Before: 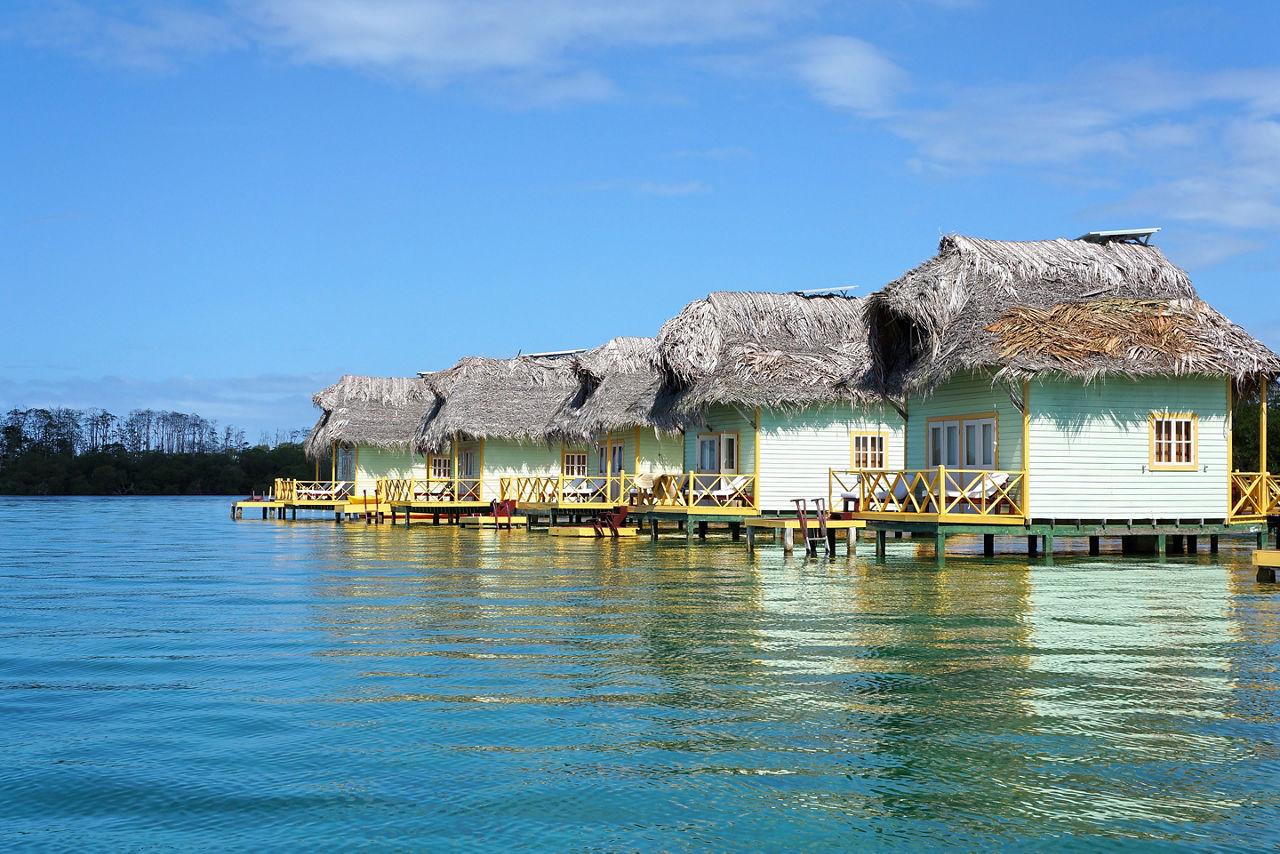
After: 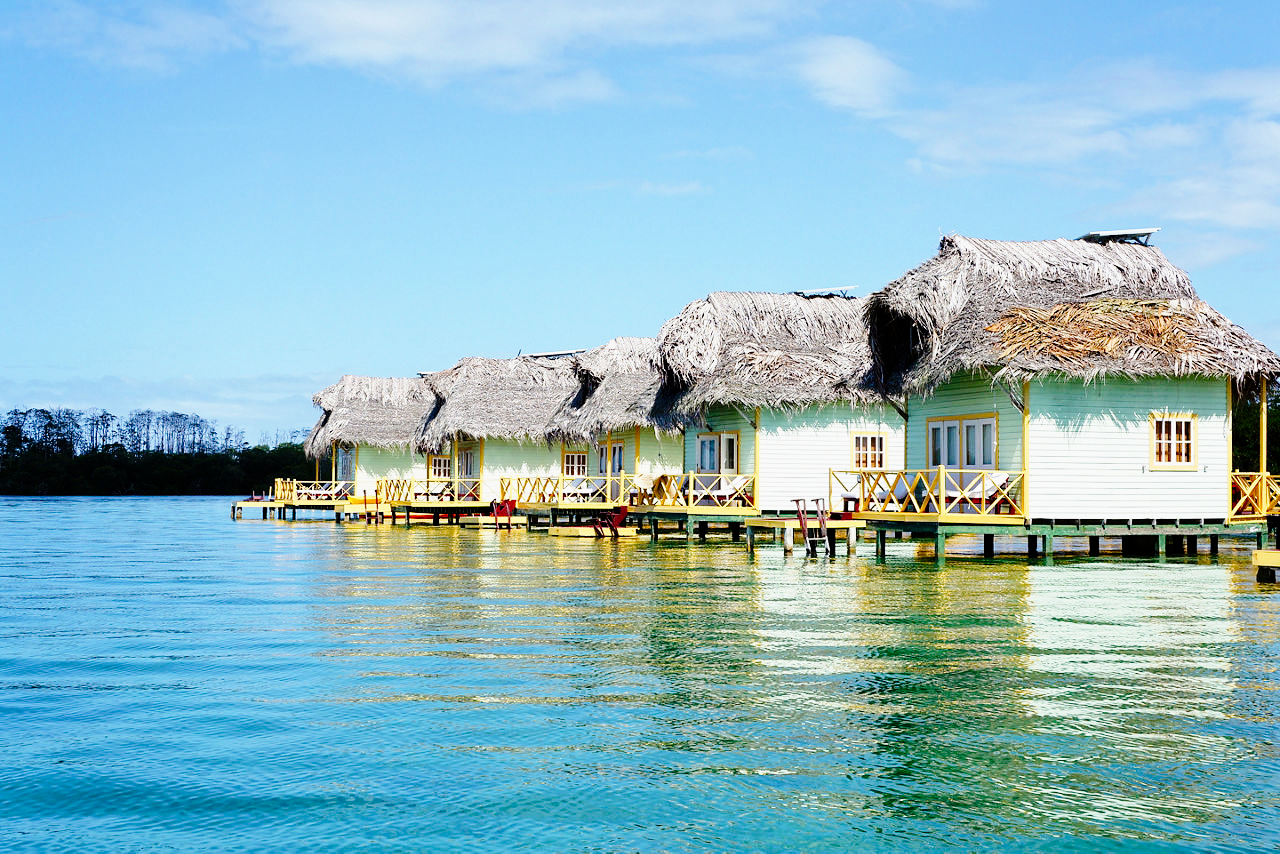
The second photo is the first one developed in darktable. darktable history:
tone curve: curves: ch0 [(0, 0) (0.068, 0.012) (0.183, 0.089) (0.341, 0.283) (0.547, 0.532) (0.828, 0.815) (1, 0.983)]; ch1 [(0, 0) (0.23, 0.166) (0.34, 0.308) (0.371, 0.337) (0.429, 0.411) (0.477, 0.462) (0.499, 0.5) (0.529, 0.537) (0.559, 0.582) (0.743, 0.798) (1, 1)]; ch2 [(0, 0) (0.431, 0.414) (0.498, 0.503) (0.524, 0.528) (0.568, 0.546) (0.6, 0.597) (0.634, 0.645) (0.728, 0.742) (1, 1)], preserve colors none
base curve: curves: ch0 [(0, 0) (0.028, 0.03) (0.121, 0.232) (0.46, 0.748) (0.859, 0.968) (1, 1)], preserve colors none
